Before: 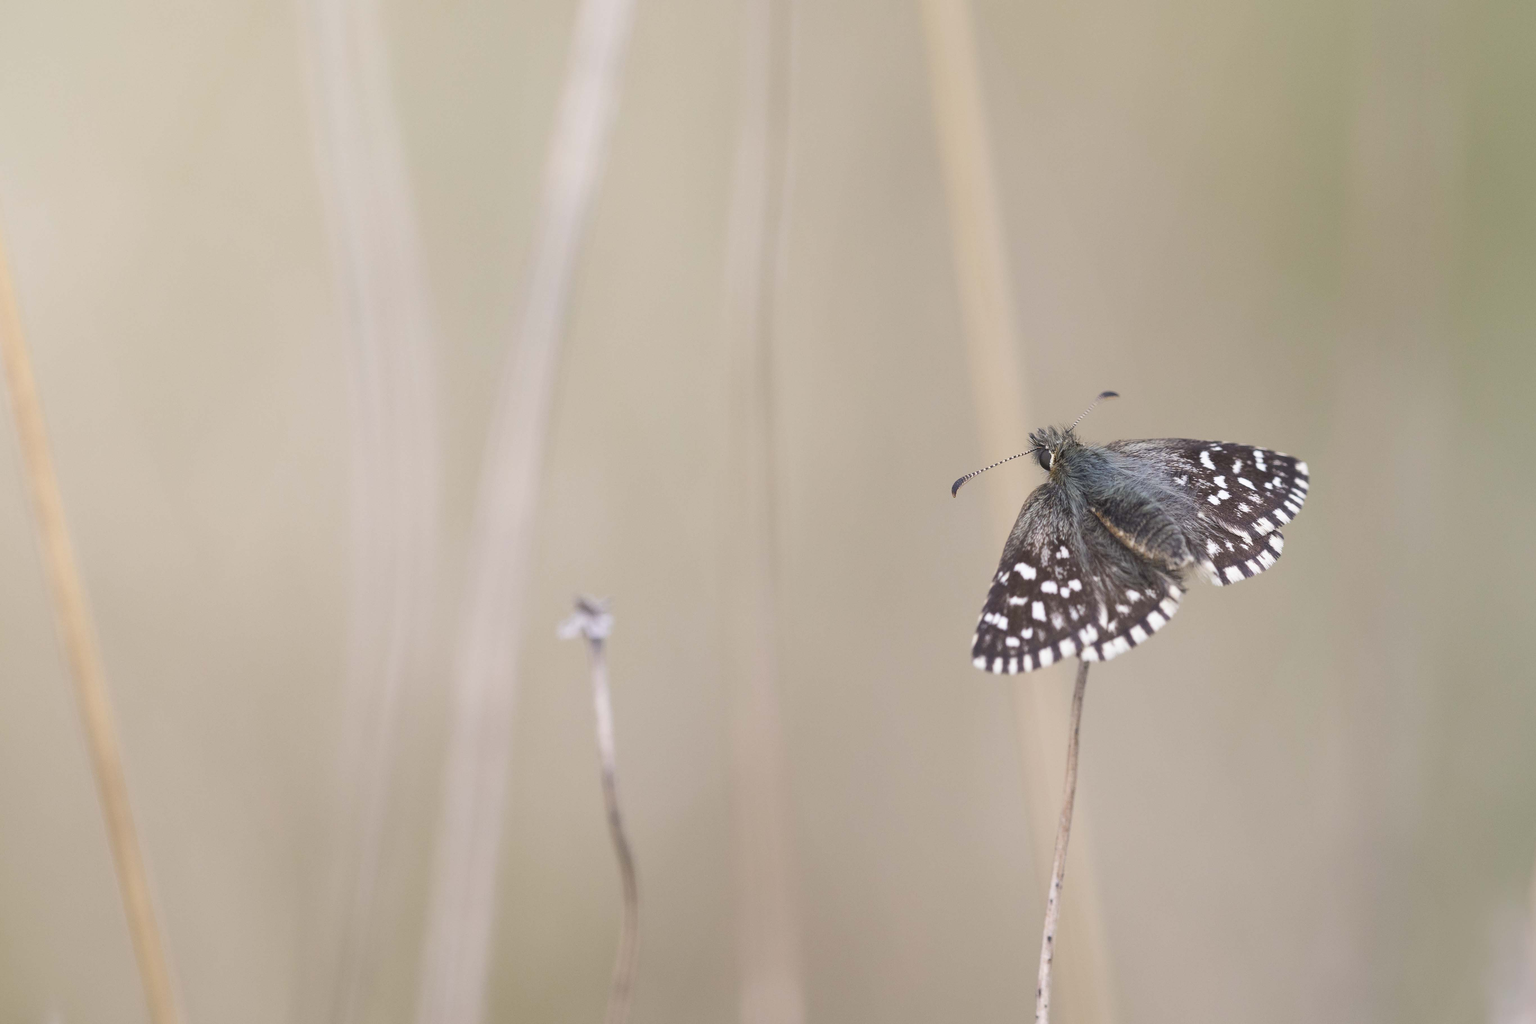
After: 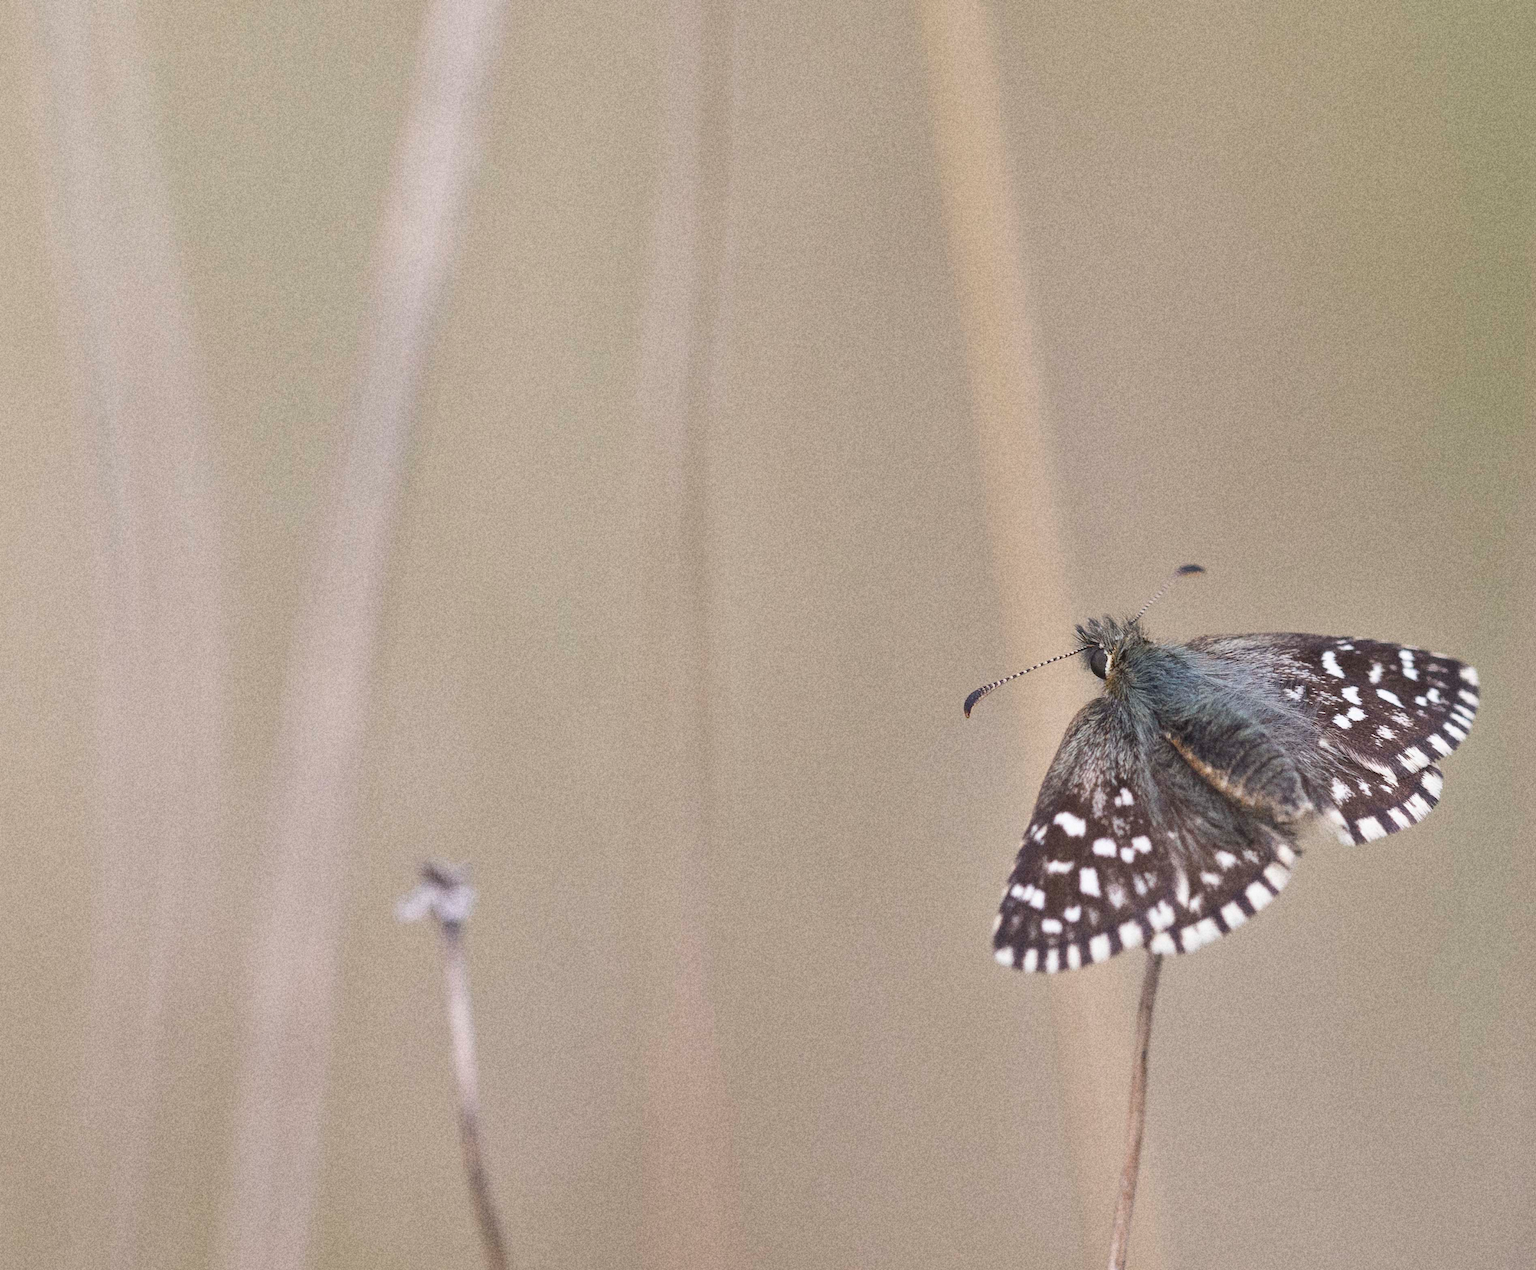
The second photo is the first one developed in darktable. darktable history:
grain: coarseness 11.82 ISO, strength 36.67%, mid-tones bias 74.17%
shadows and highlights: shadows 5, soften with gaussian
crop: left 18.479%, right 12.2%, bottom 13.971%
